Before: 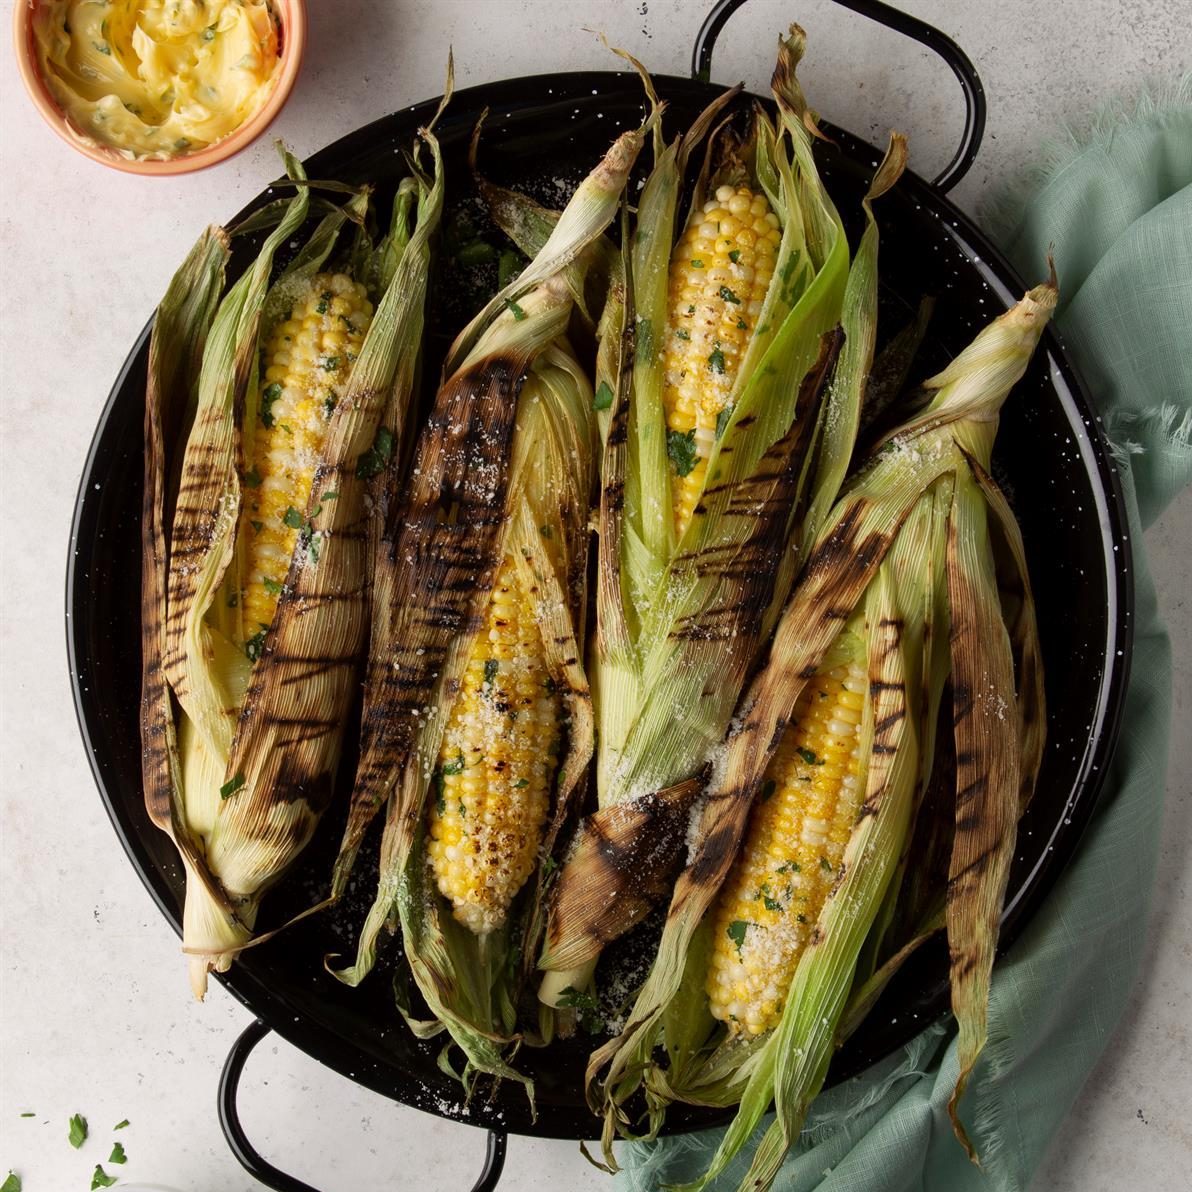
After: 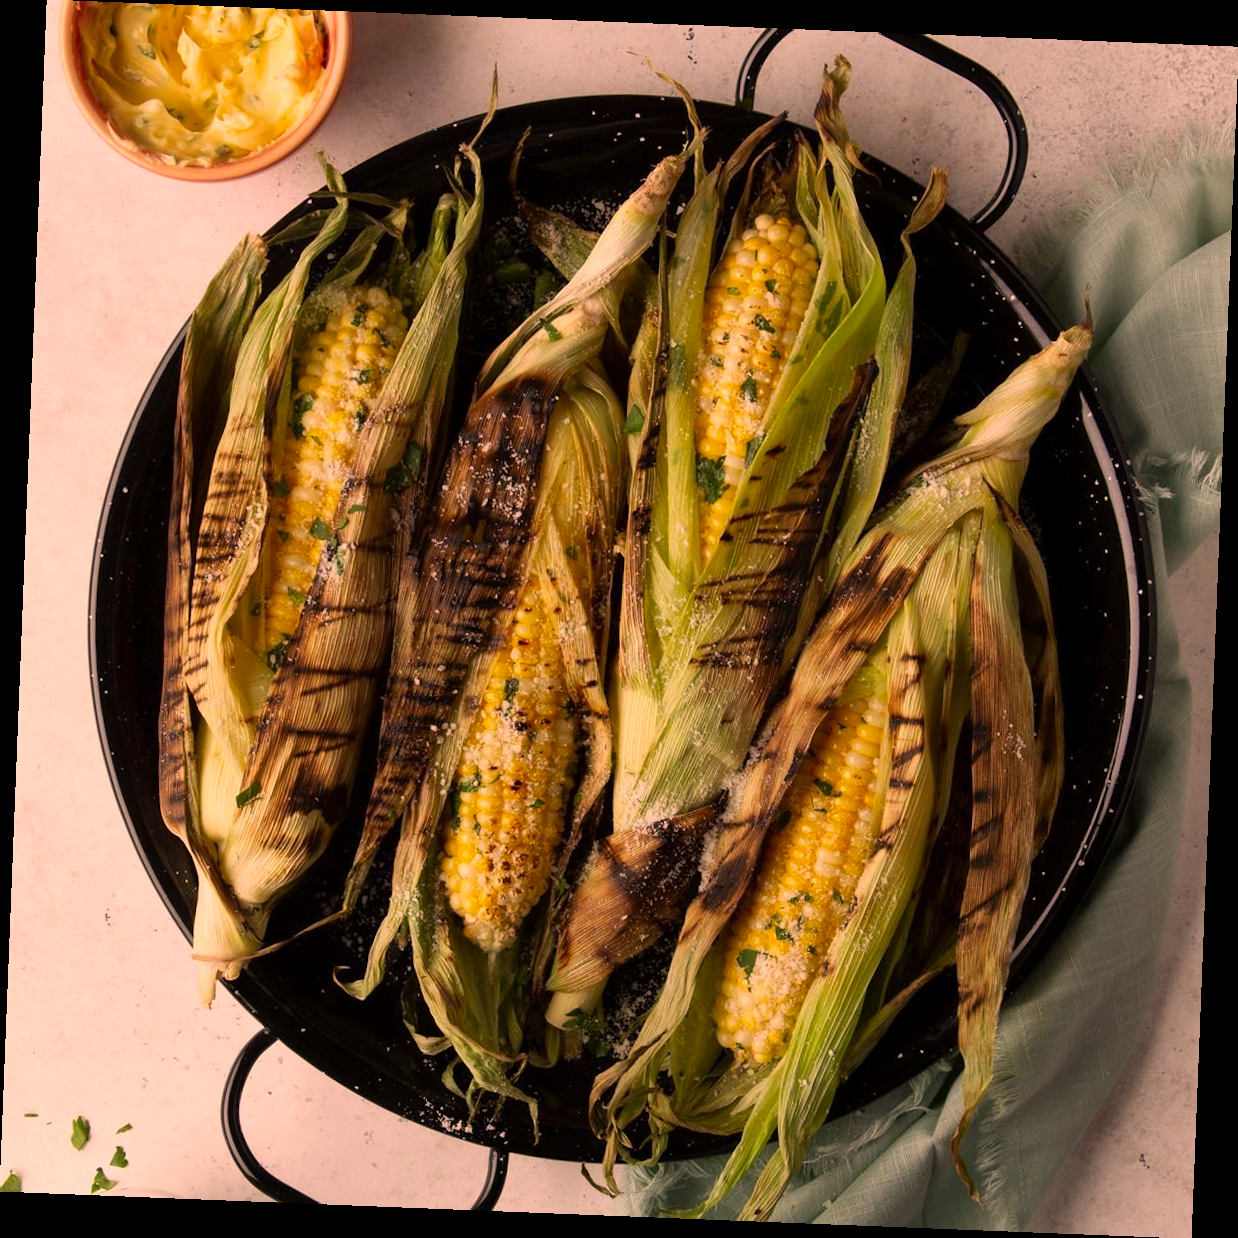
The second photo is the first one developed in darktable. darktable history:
rotate and perspective: rotation 2.27°, automatic cropping off
color correction: highlights a* 21.16, highlights b* 19.61
